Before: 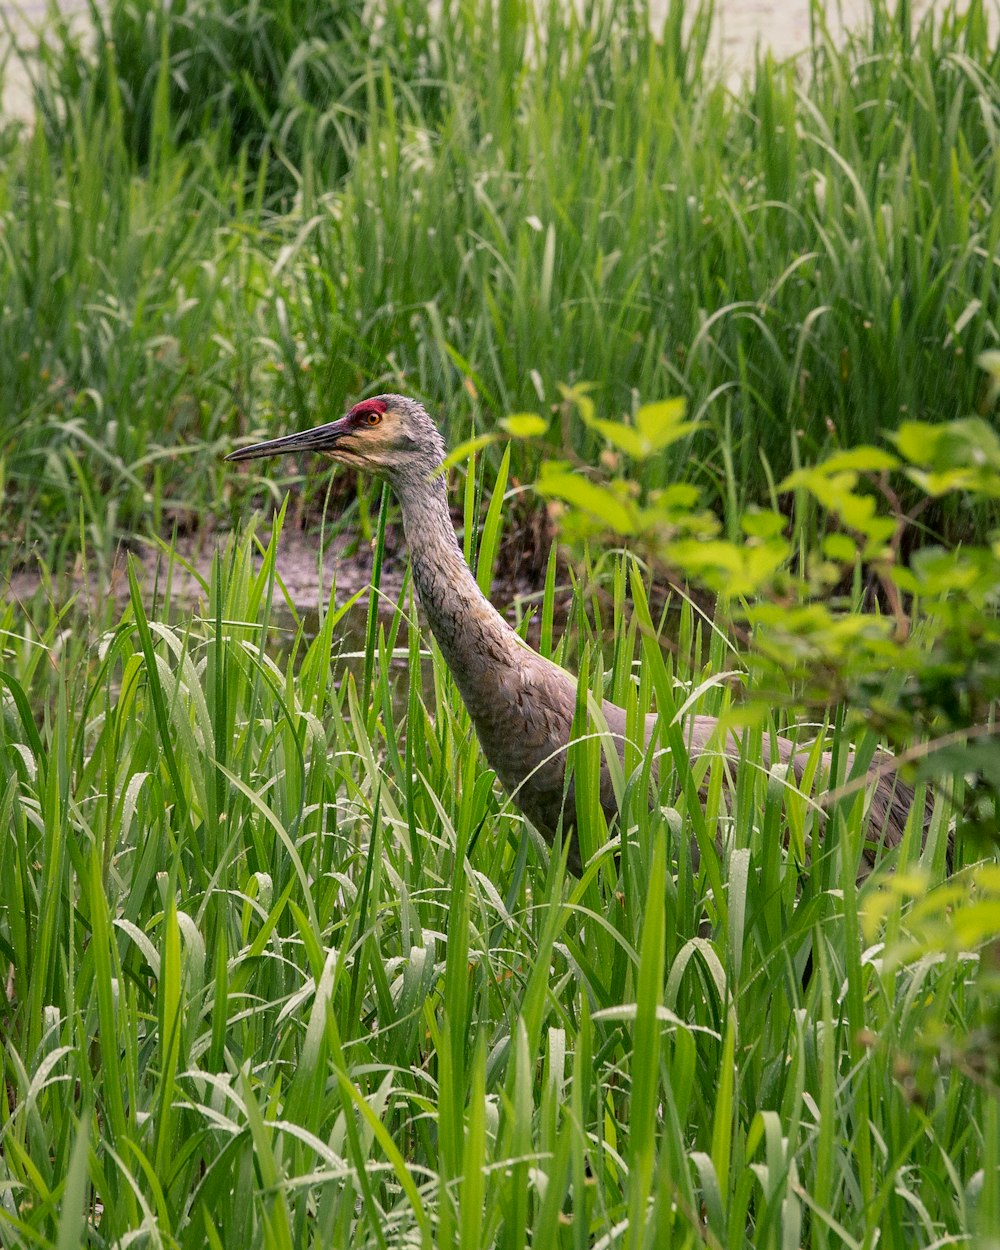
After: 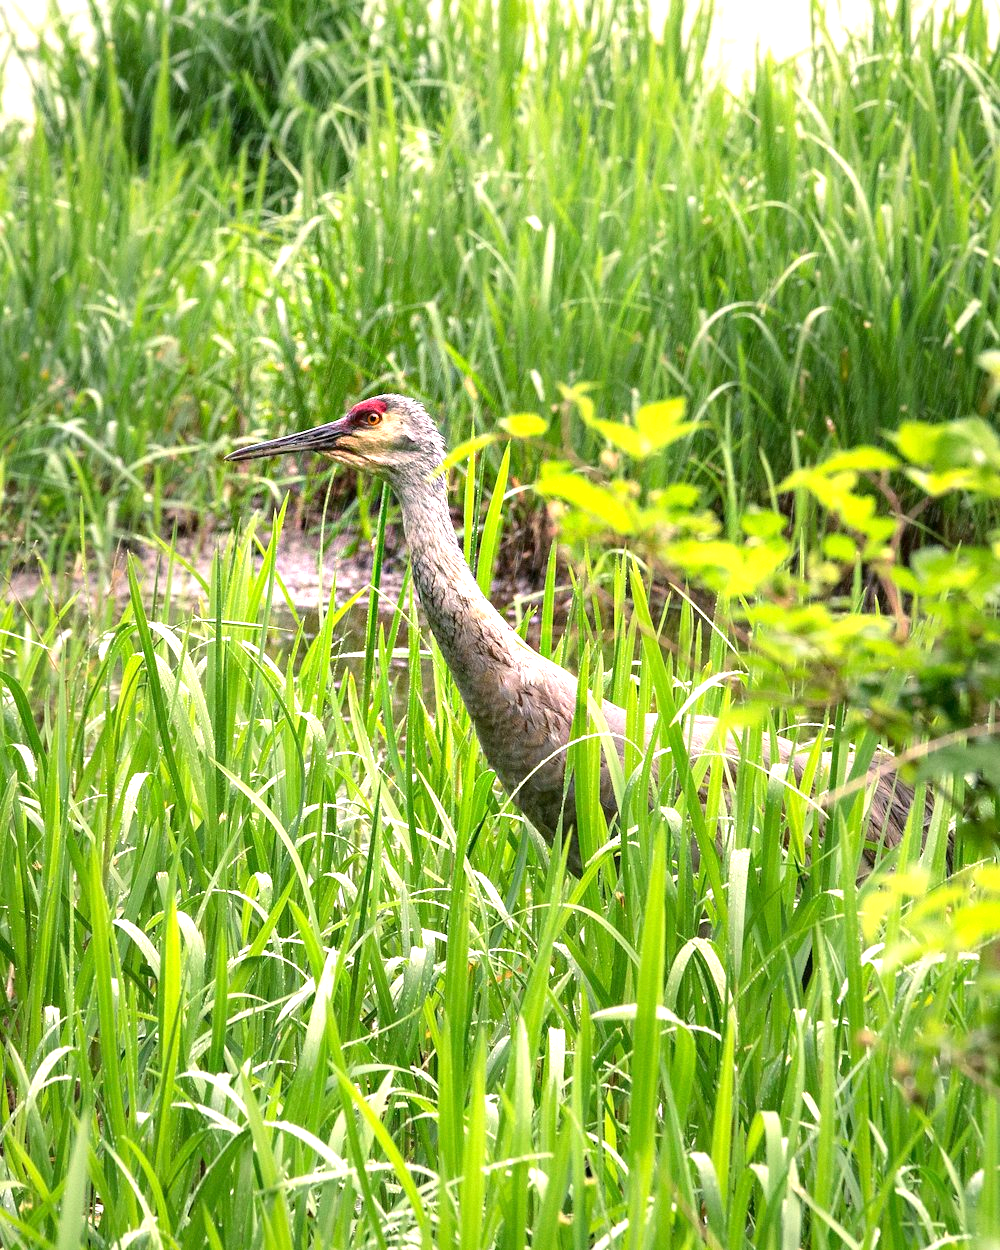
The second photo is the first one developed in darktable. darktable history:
white balance: emerald 1
exposure: black level correction 0, exposure 1.3 EV, compensate exposure bias true, compensate highlight preservation false
